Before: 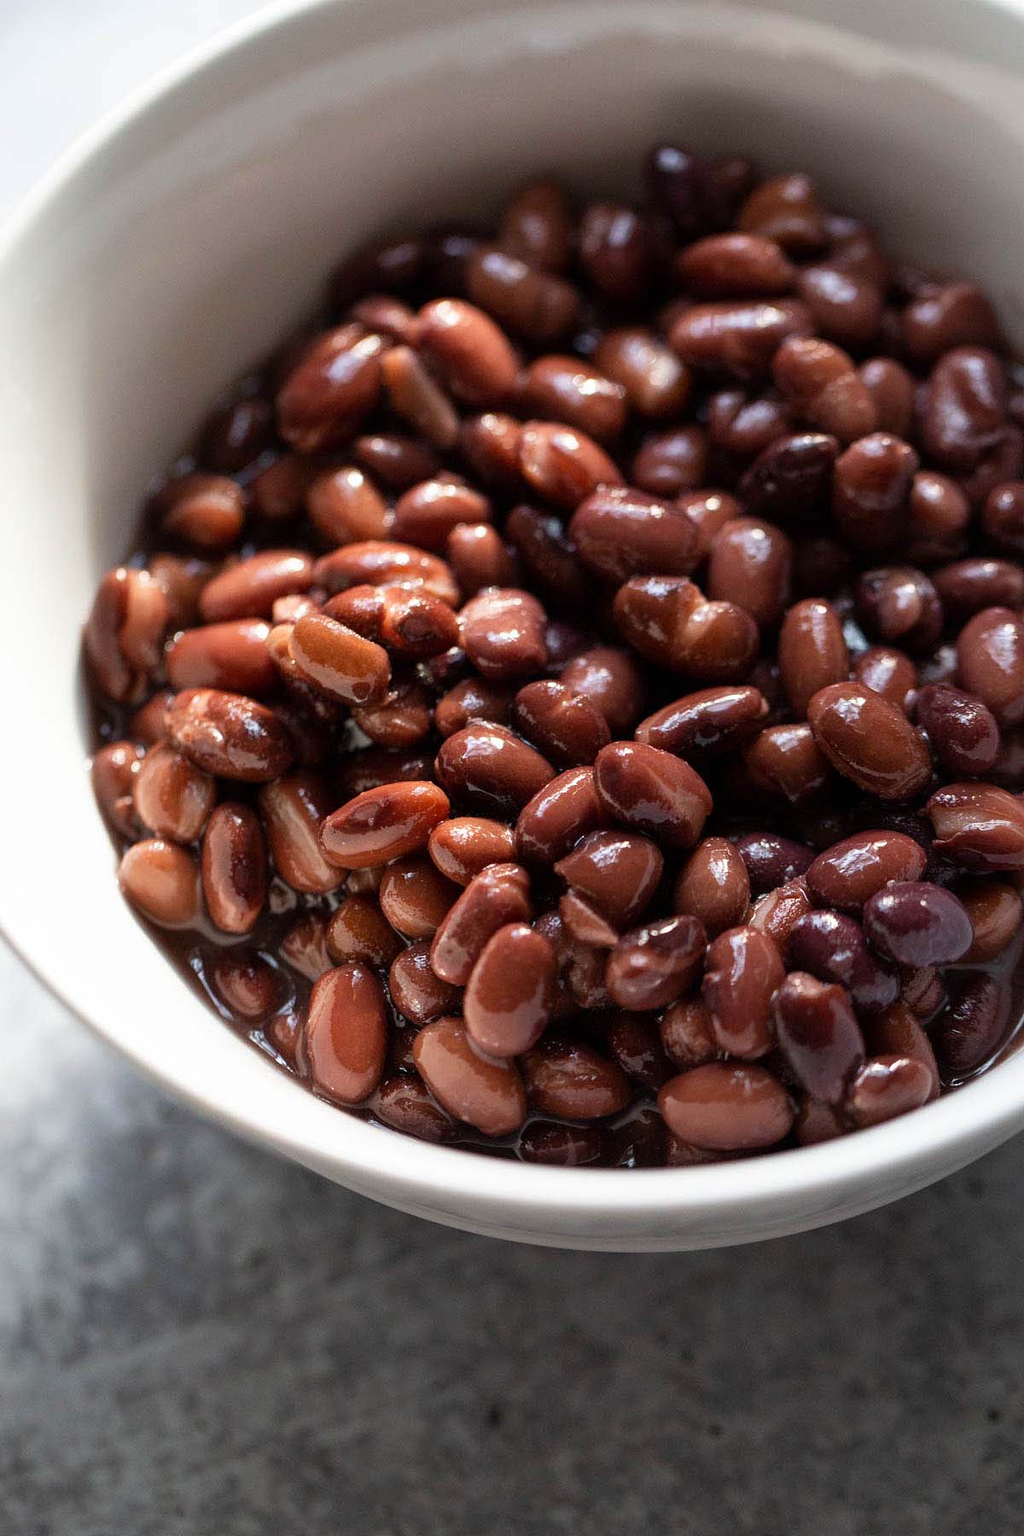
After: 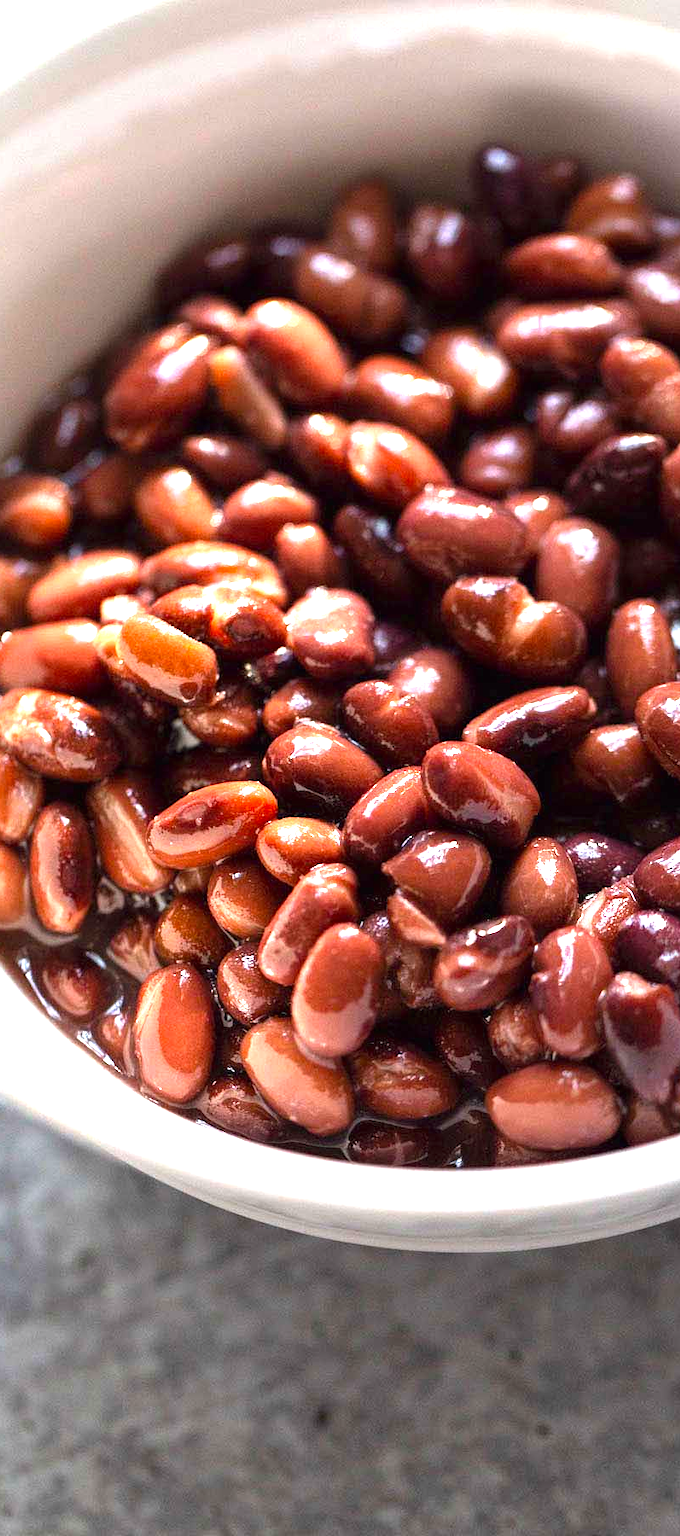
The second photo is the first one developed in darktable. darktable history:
crop: left 16.899%, right 16.556%
exposure: black level correction 0, exposure 1.4 EV, compensate highlight preservation false
color balance: lift [1, 1, 0.999, 1.001], gamma [1, 1.003, 1.005, 0.995], gain [1, 0.992, 0.988, 1.012], contrast 5%, output saturation 110%
